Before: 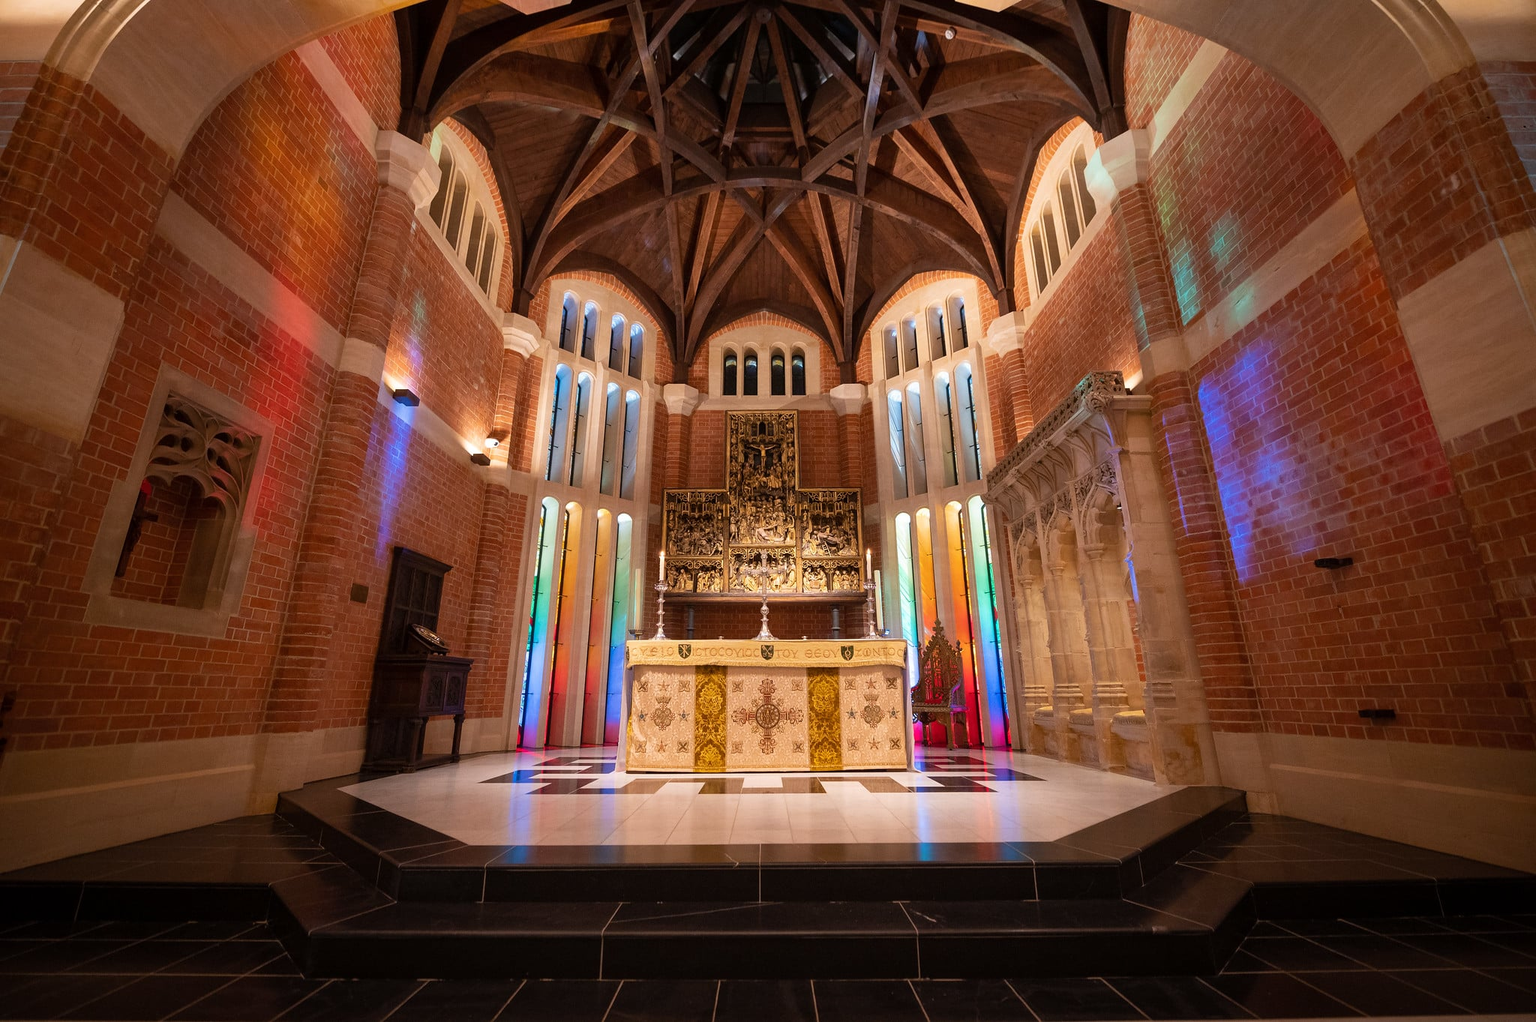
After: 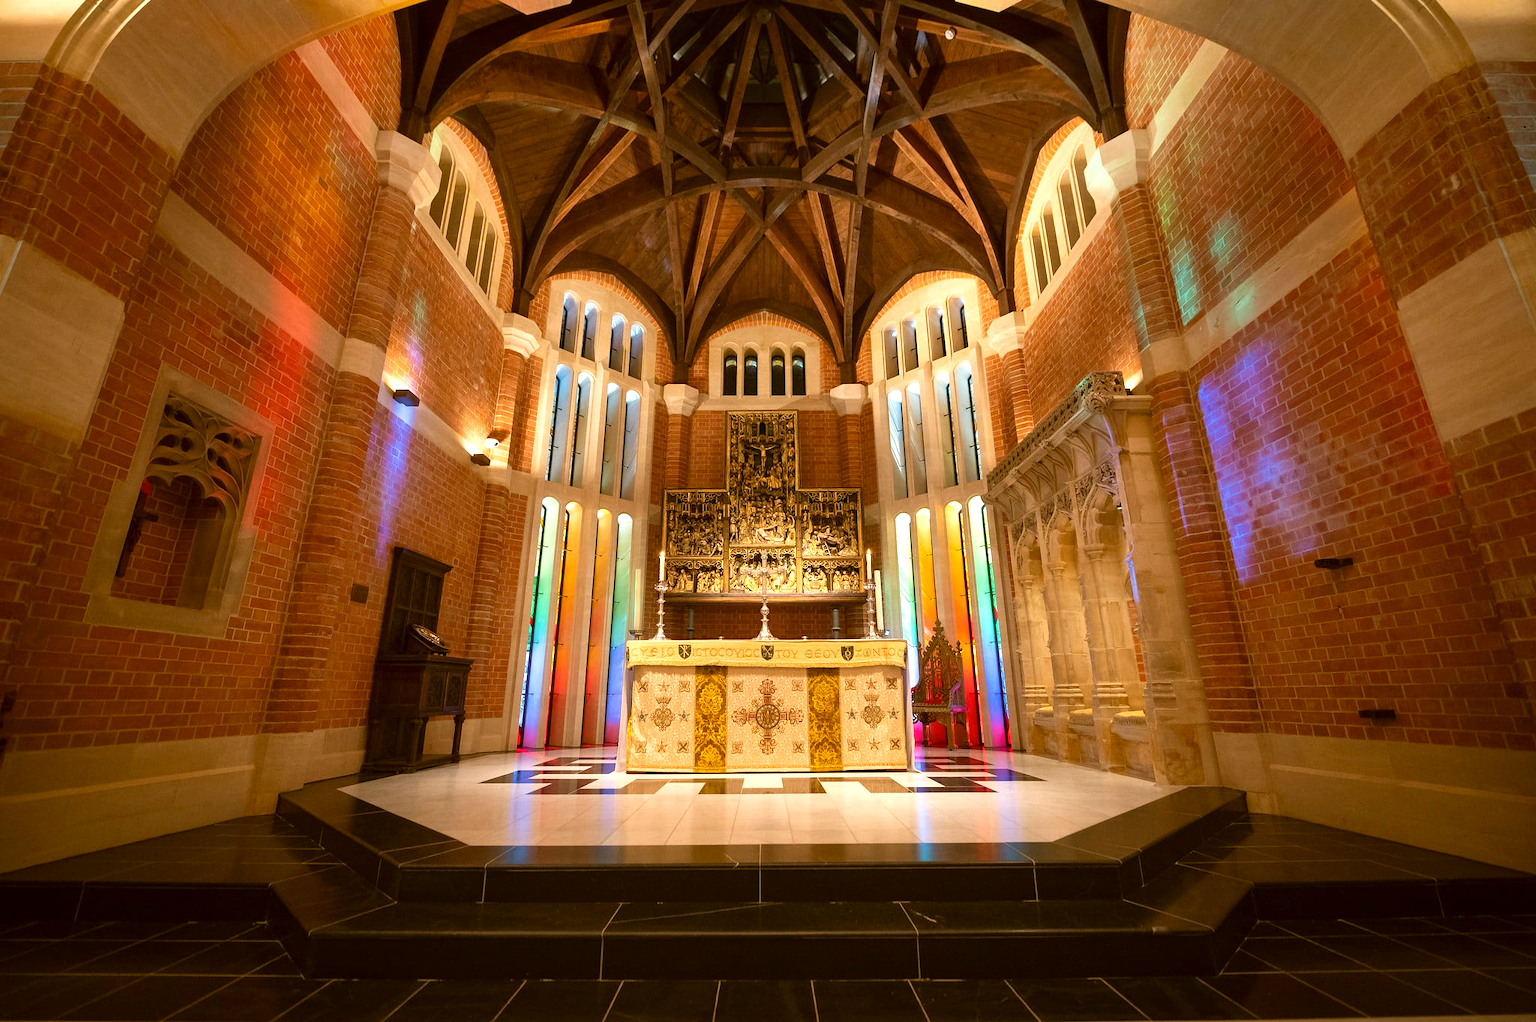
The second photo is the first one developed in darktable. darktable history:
exposure: black level correction 0, exposure 0.499 EV, compensate highlight preservation false
color correction: highlights a* -1.76, highlights b* 10.37, shadows a* 0.535, shadows b* 19.17
